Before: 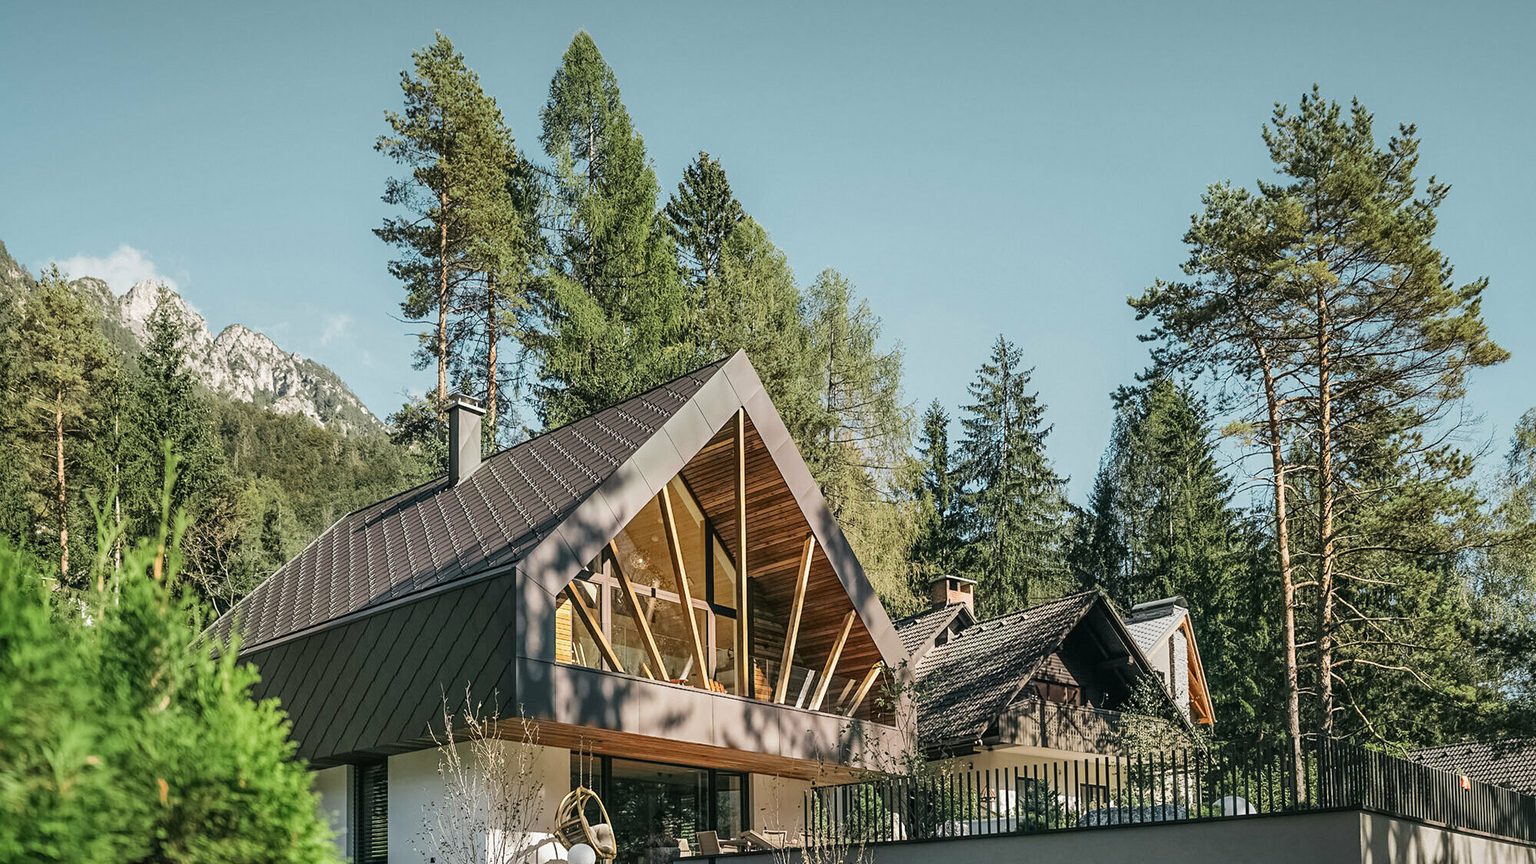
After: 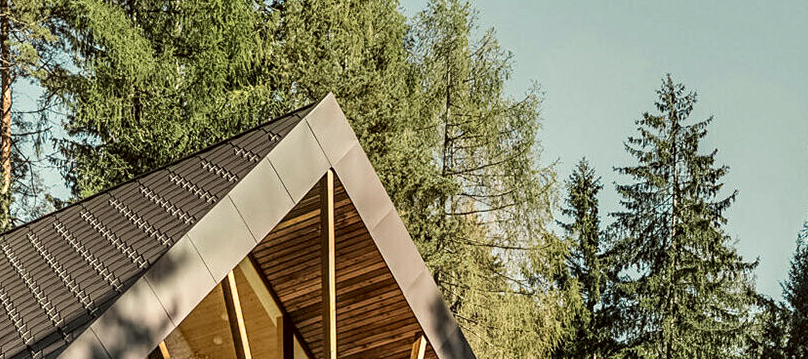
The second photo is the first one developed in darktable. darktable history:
crop: left 31.751%, top 32.172%, right 27.8%, bottom 35.83%
color balance: lift [1.005, 1.002, 0.998, 0.998], gamma [1, 1.021, 1.02, 0.979], gain [0.923, 1.066, 1.056, 0.934]
local contrast: detail 135%, midtone range 0.75
